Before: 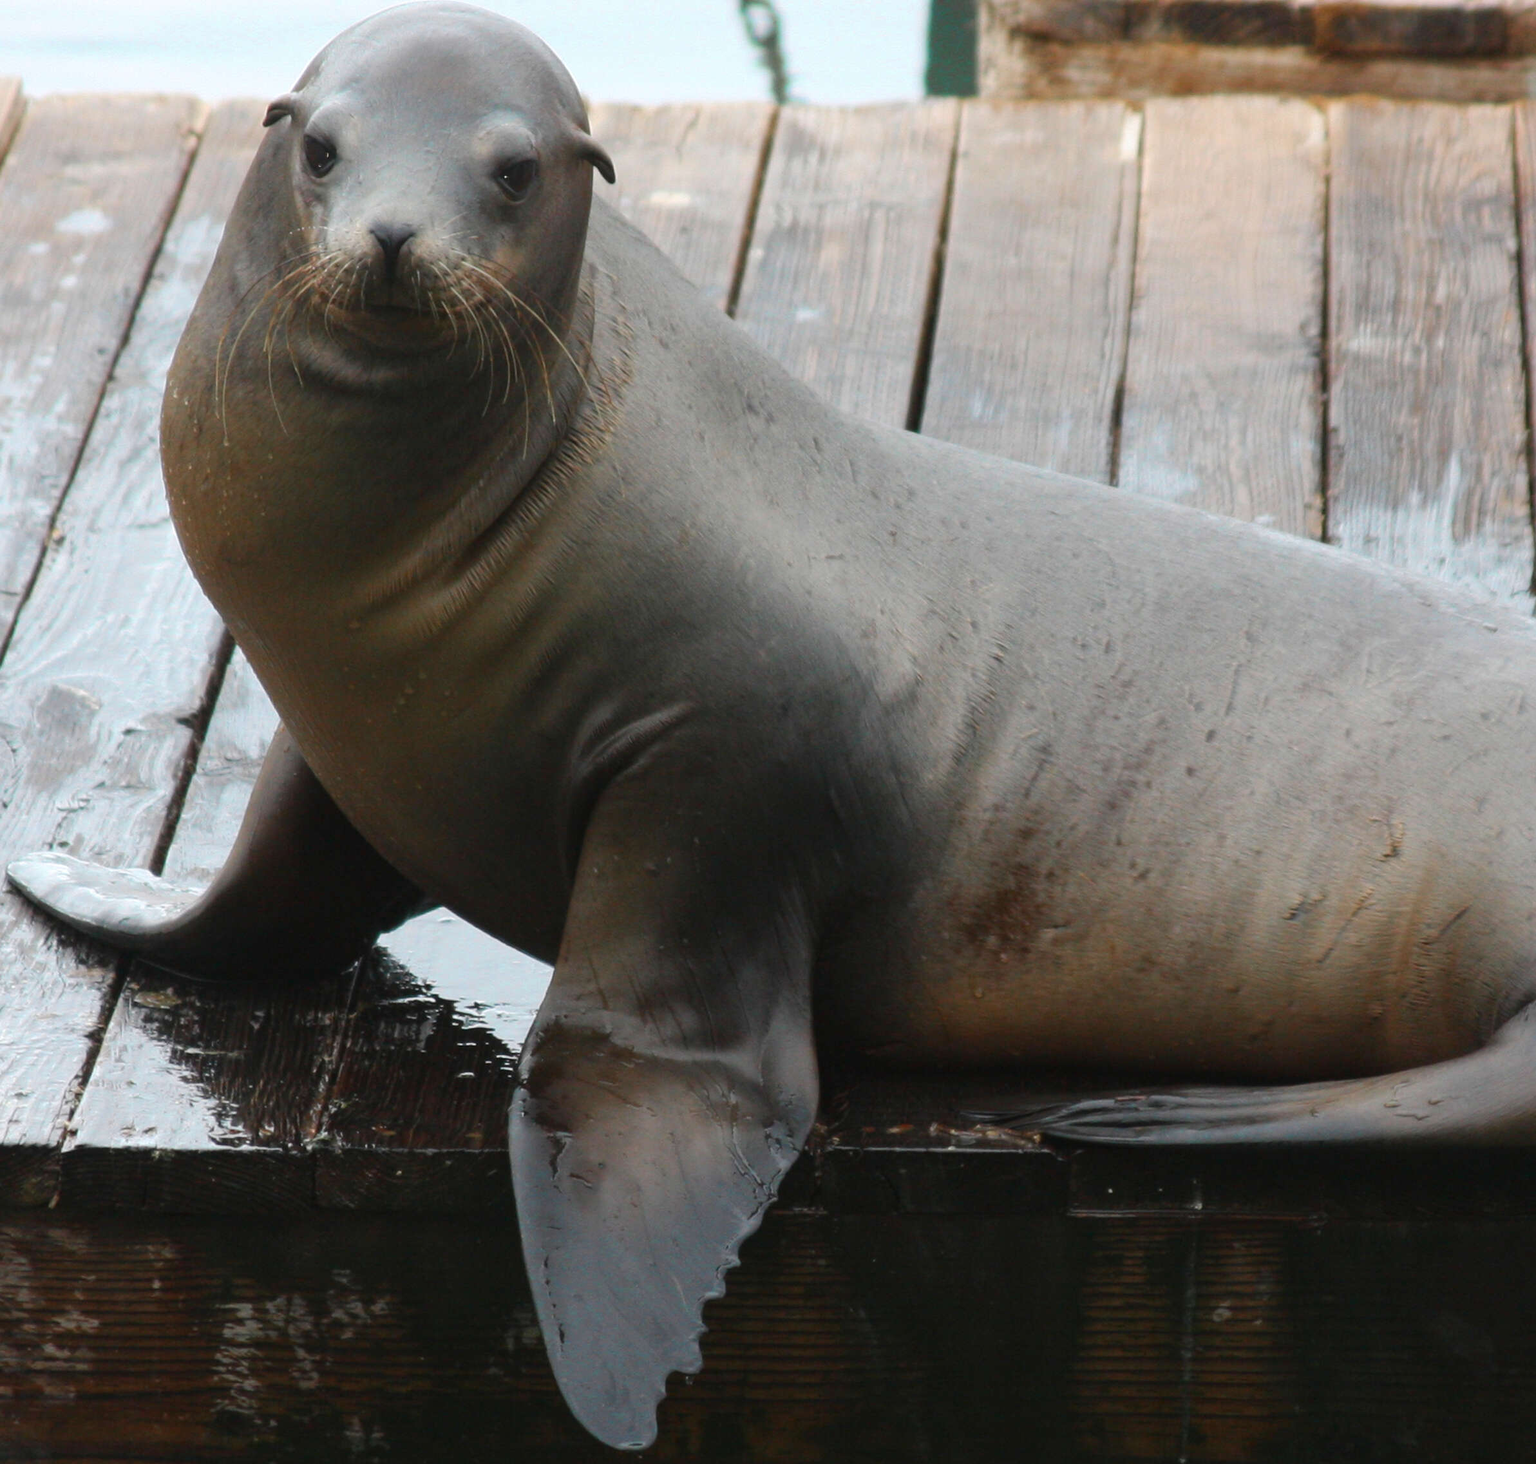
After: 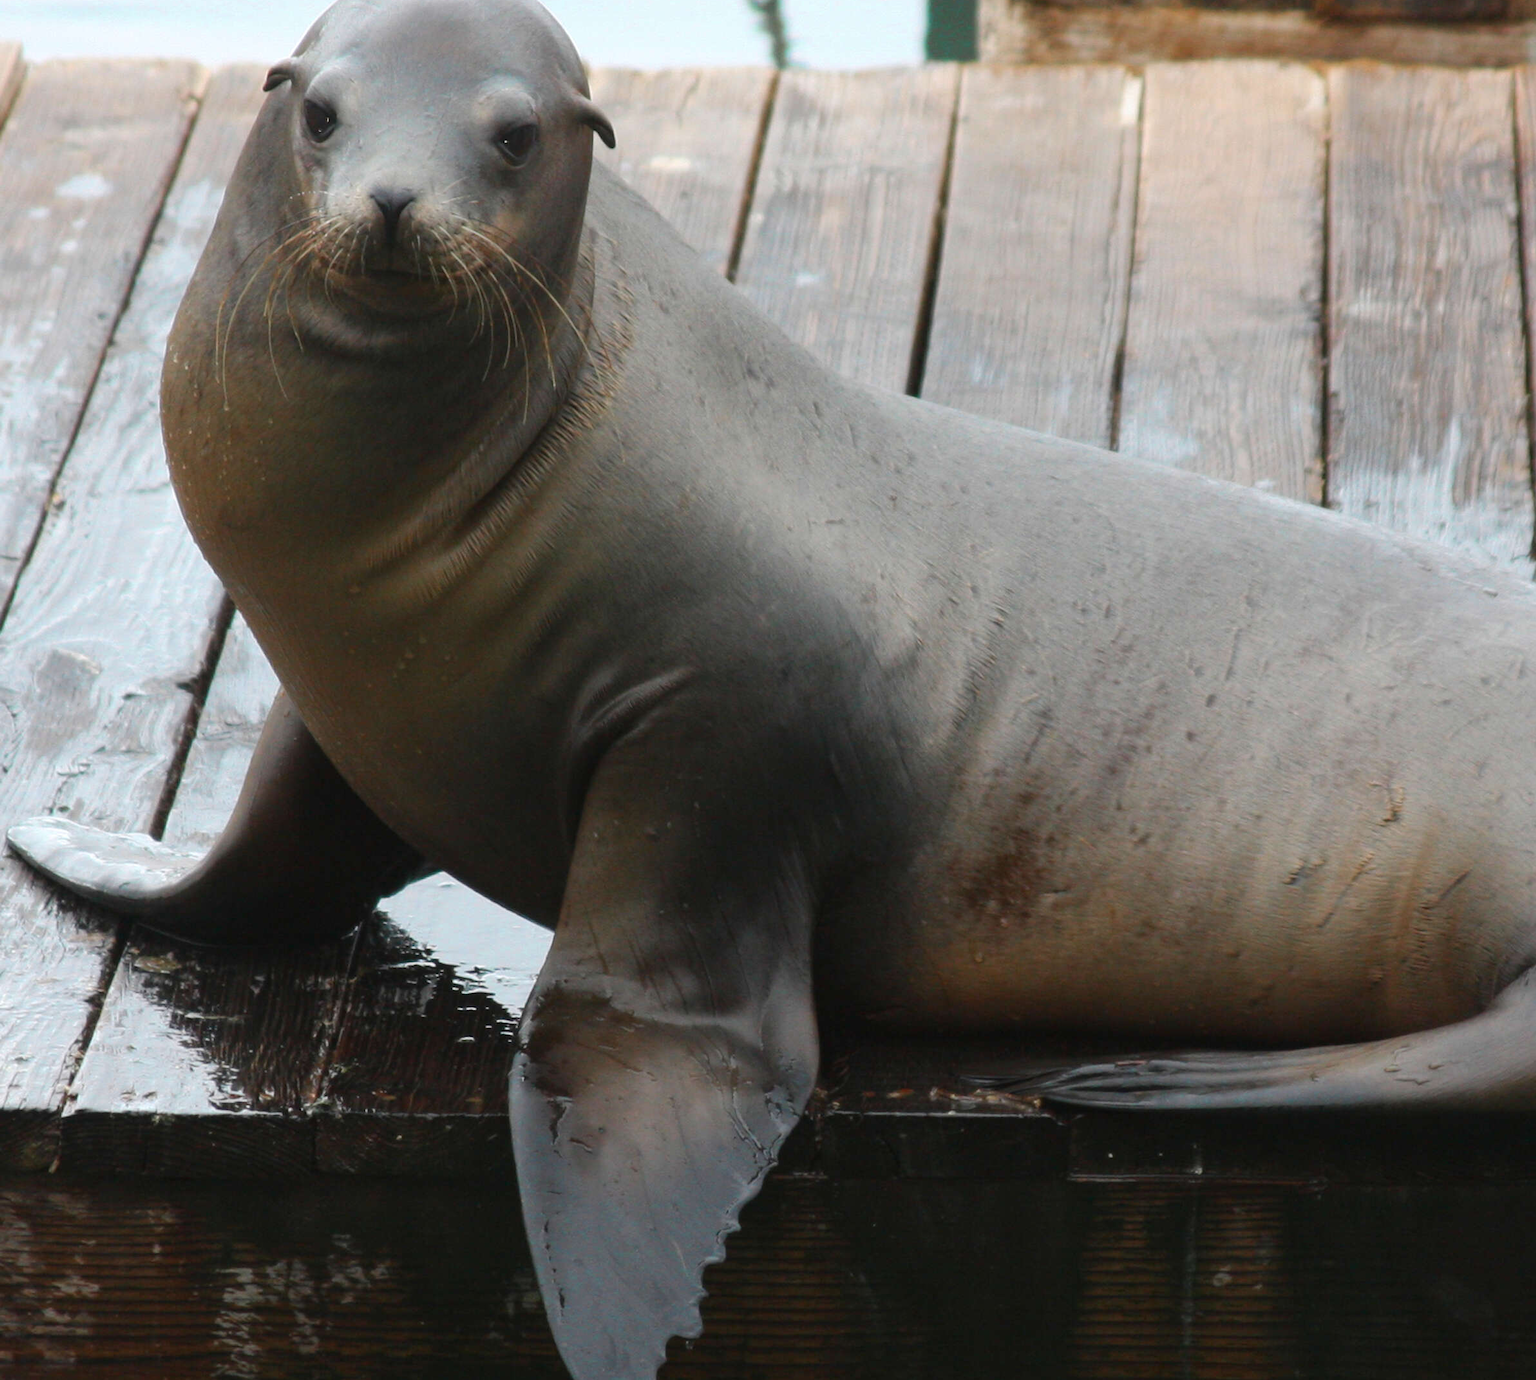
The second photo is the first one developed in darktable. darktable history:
crop and rotate: top 2.432%, bottom 3.258%
